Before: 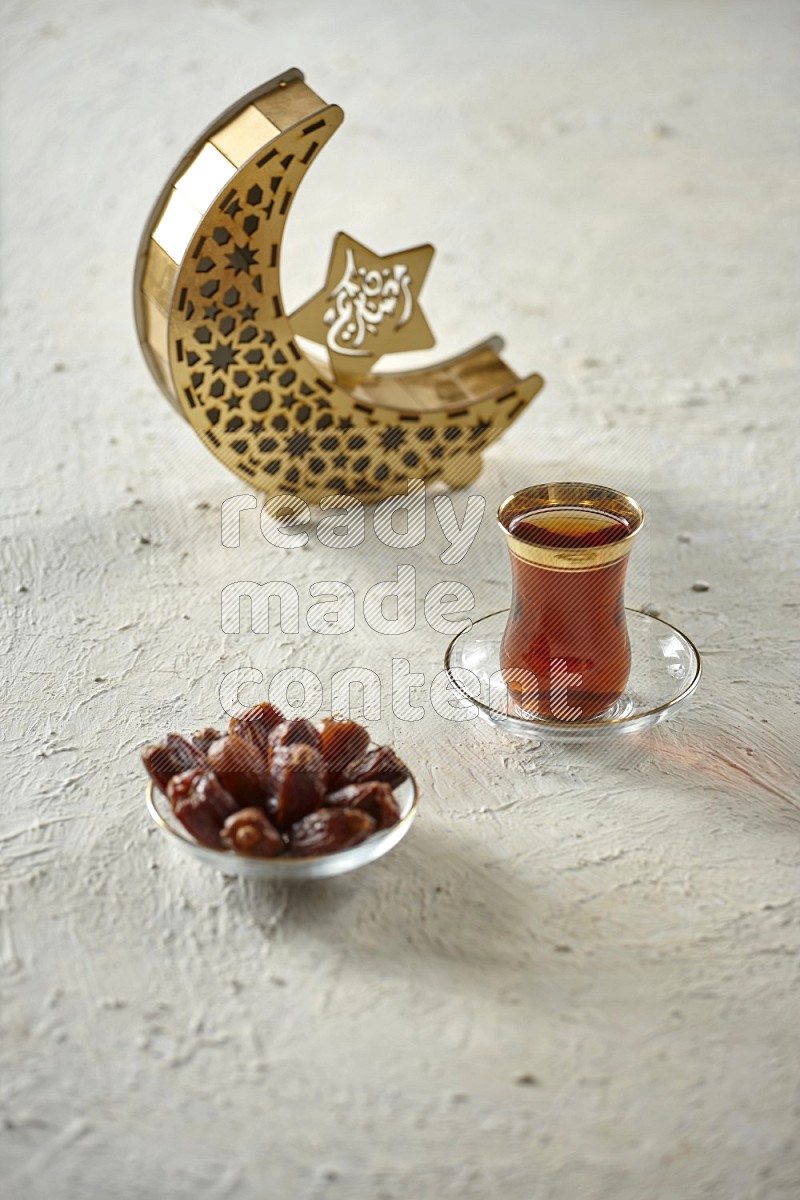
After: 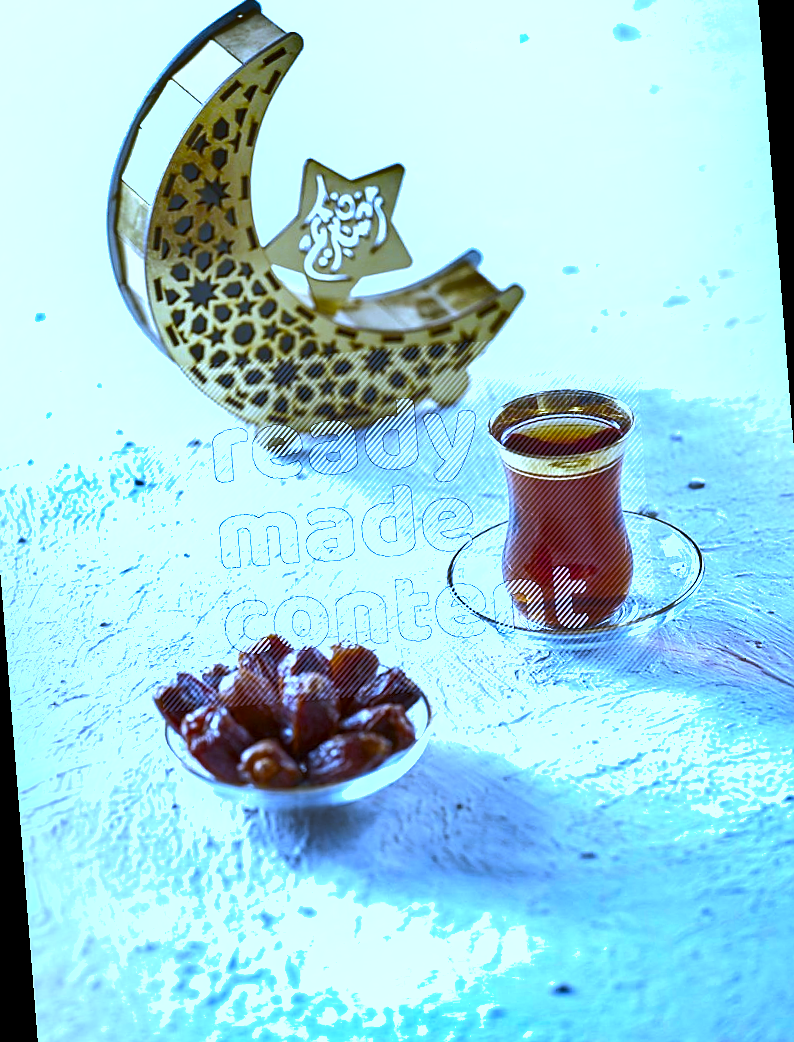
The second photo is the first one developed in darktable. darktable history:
shadows and highlights: low approximation 0.01, soften with gaussian
rotate and perspective: rotation -4.57°, crop left 0.054, crop right 0.944, crop top 0.087, crop bottom 0.914
tone equalizer: on, module defaults
exposure: black level correction 0.001, exposure 0.955 EV, compensate exposure bias true, compensate highlight preservation false
white balance: red 0.766, blue 1.537
color balance rgb: perceptual saturation grading › global saturation 20%, global vibrance 20%
sharpen: radius 0.969, amount 0.604
